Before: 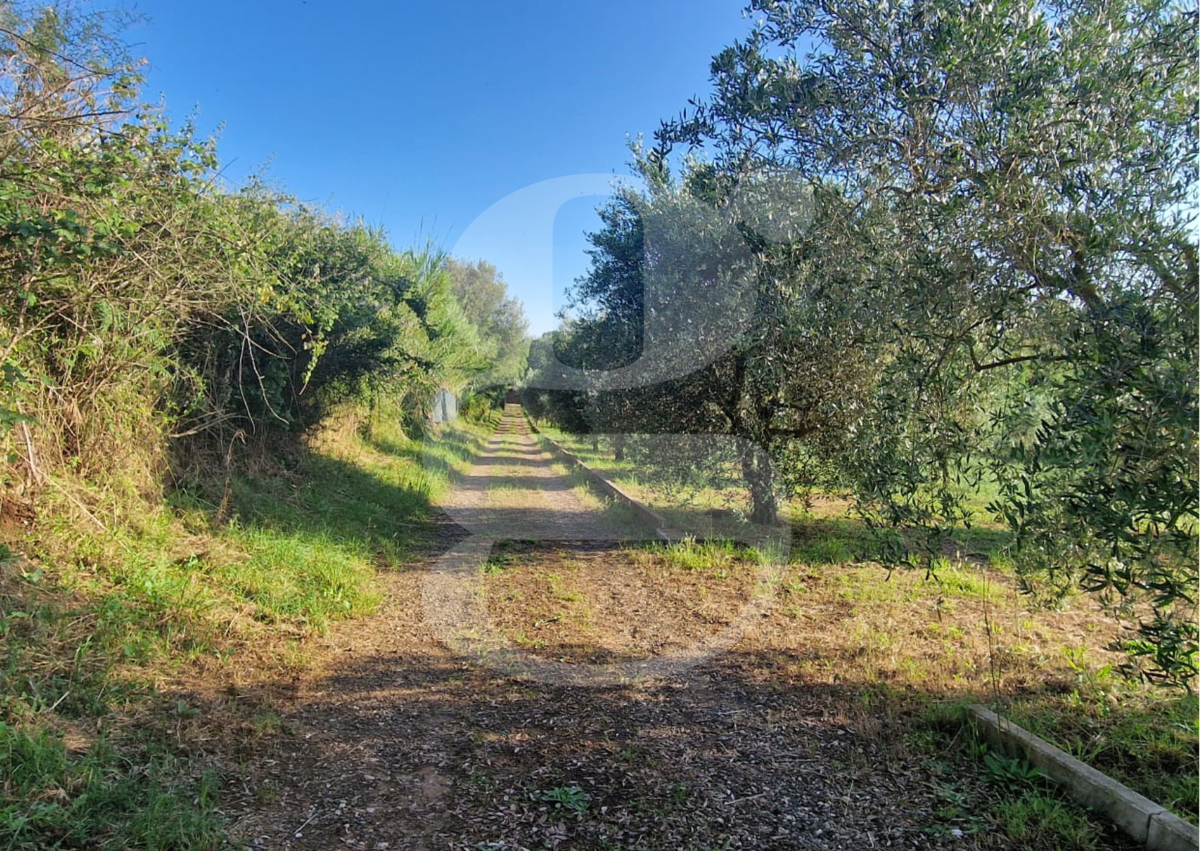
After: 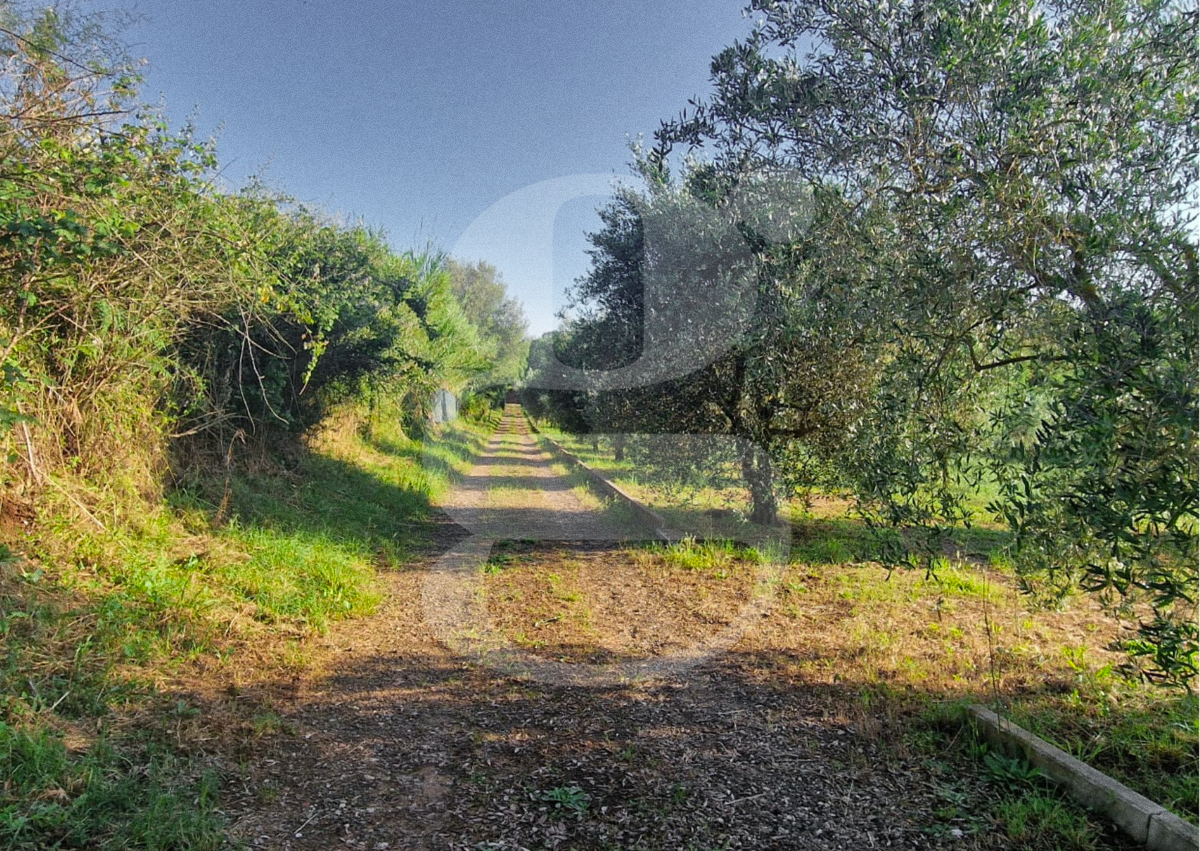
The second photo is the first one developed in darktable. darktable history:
grain: coarseness 0.09 ISO
color zones: curves: ch1 [(0.25, 0.61) (0.75, 0.248)]
